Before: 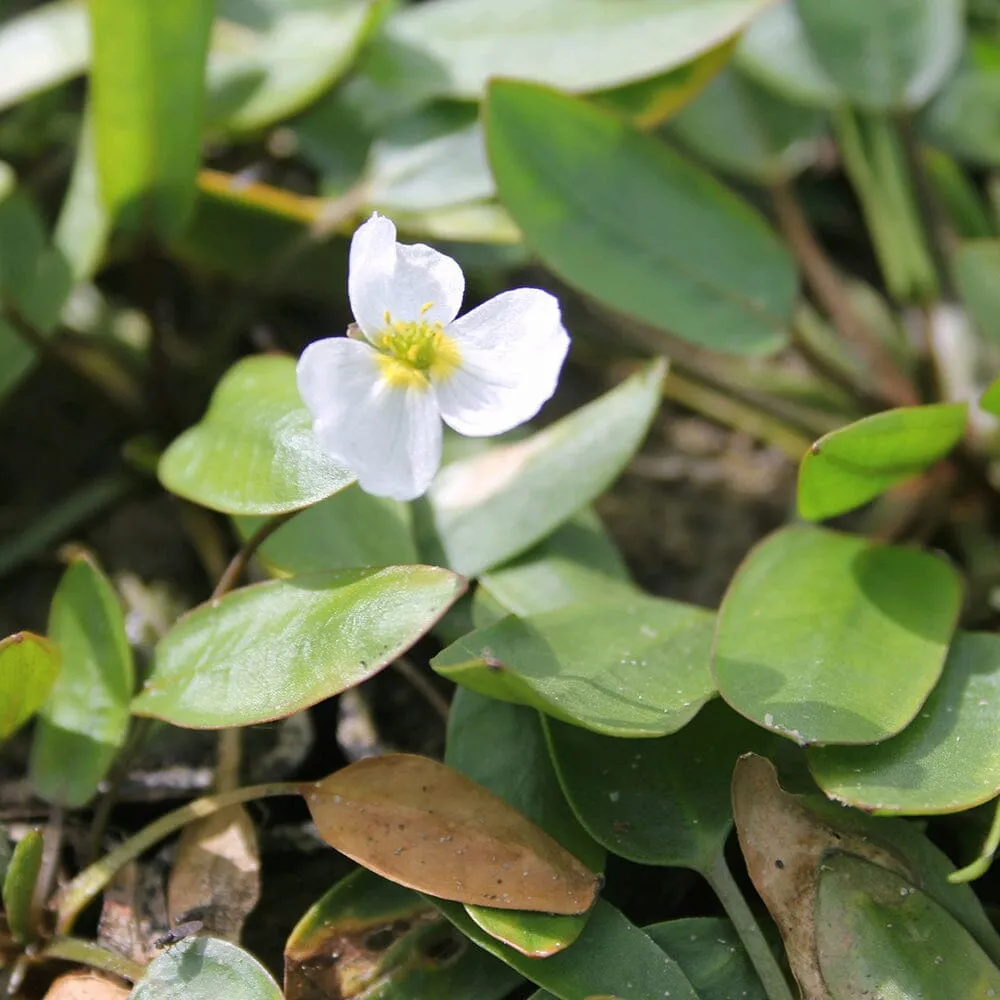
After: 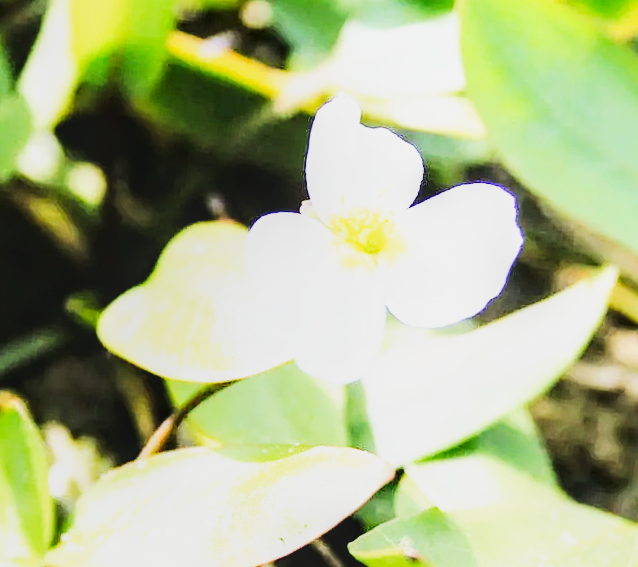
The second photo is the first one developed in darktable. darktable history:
base curve: curves: ch0 [(0, 0) (0.007, 0.004) (0.027, 0.03) (0.046, 0.07) (0.207, 0.54) (0.442, 0.872) (0.673, 0.972) (1, 1)], preserve colors none
tone curve: curves: ch0 [(0, 0.012) (0.052, 0.04) (0.107, 0.086) (0.276, 0.265) (0.461, 0.531) (0.718, 0.79) (0.921, 0.909) (0.999, 0.951)]; ch1 [(0, 0) (0.339, 0.298) (0.402, 0.363) (0.444, 0.415) (0.485, 0.469) (0.494, 0.493) (0.504, 0.501) (0.525, 0.534) (0.555, 0.587) (0.594, 0.647) (1, 1)]; ch2 [(0, 0) (0.48, 0.48) (0.504, 0.5) (0.535, 0.557) (0.581, 0.623) (0.649, 0.683) (0.824, 0.815) (1, 1)], color space Lab, linked channels, preserve colors none
local contrast: on, module defaults
sharpen: amount 0.204
exposure: exposure 0.133 EV, compensate highlight preservation false
crop and rotate: angle -6.07°, left 2.205%, top 6.952%, right 27.576%, bottom 30.624%
tone equalizer: -8 EV -0.788 EV, -7 EV -0.73 EV, -6 EV -0.624 EV, -5 EV -0.401 EV, -3 EV 0.384 EV, -2 EV 0.6 EV, -1 EV 0.69 EV, +0 EV 0.719 EV
